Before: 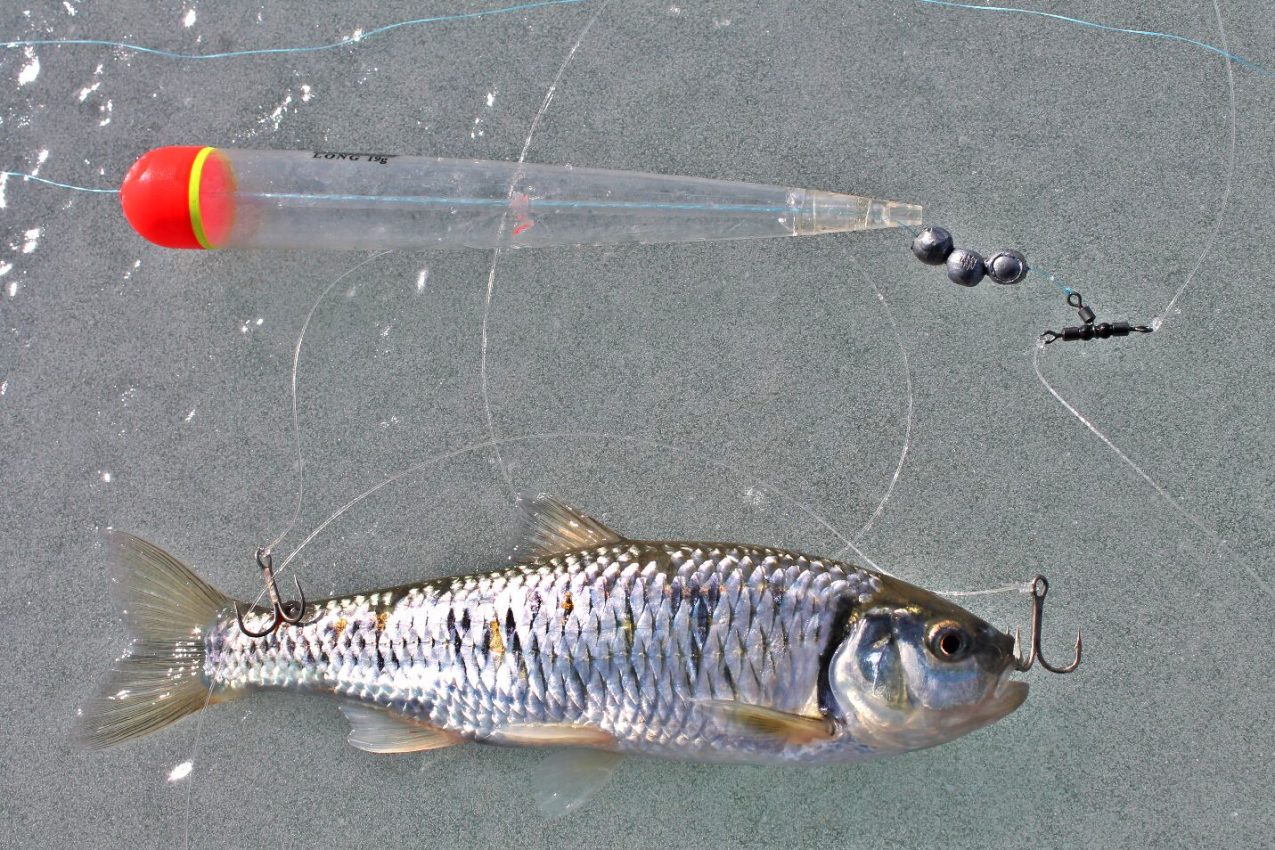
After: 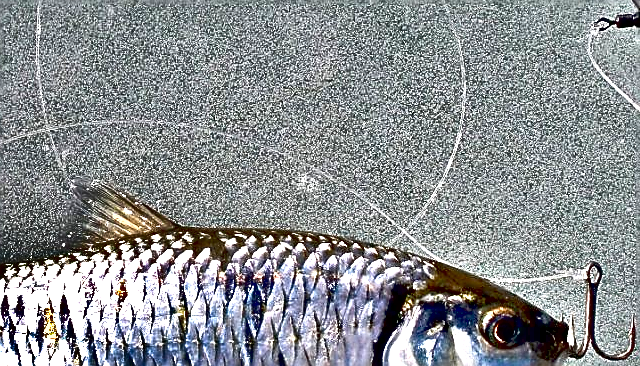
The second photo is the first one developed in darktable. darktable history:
local contrast: mode bilateral grid, contrast 20, coarseness 50, detail 171%, midtone range 0.2
exposure: black level correction 0.034, exposure 0.905 EV, compensate exposure bias true, compensate highlight preservation false
sharpen: radius 1.372, amount 1.246, threshold 0.772
crop: left 35.022%, top 36.882%, right 14.743%, bottom 20.049%
shadows and highlights: shadows 24.28, highlights -78.7, soften with gaussian
tone equalizer: -7 EV 0.137 EV
